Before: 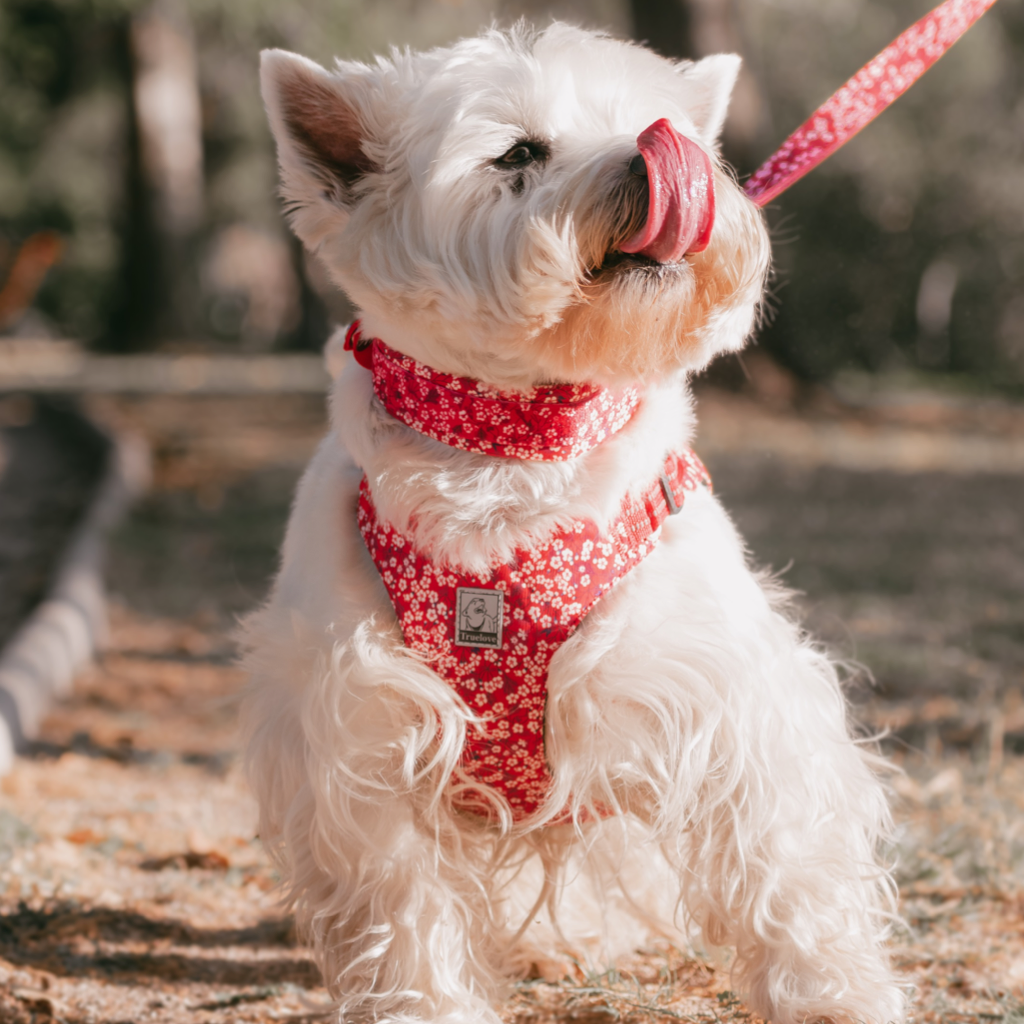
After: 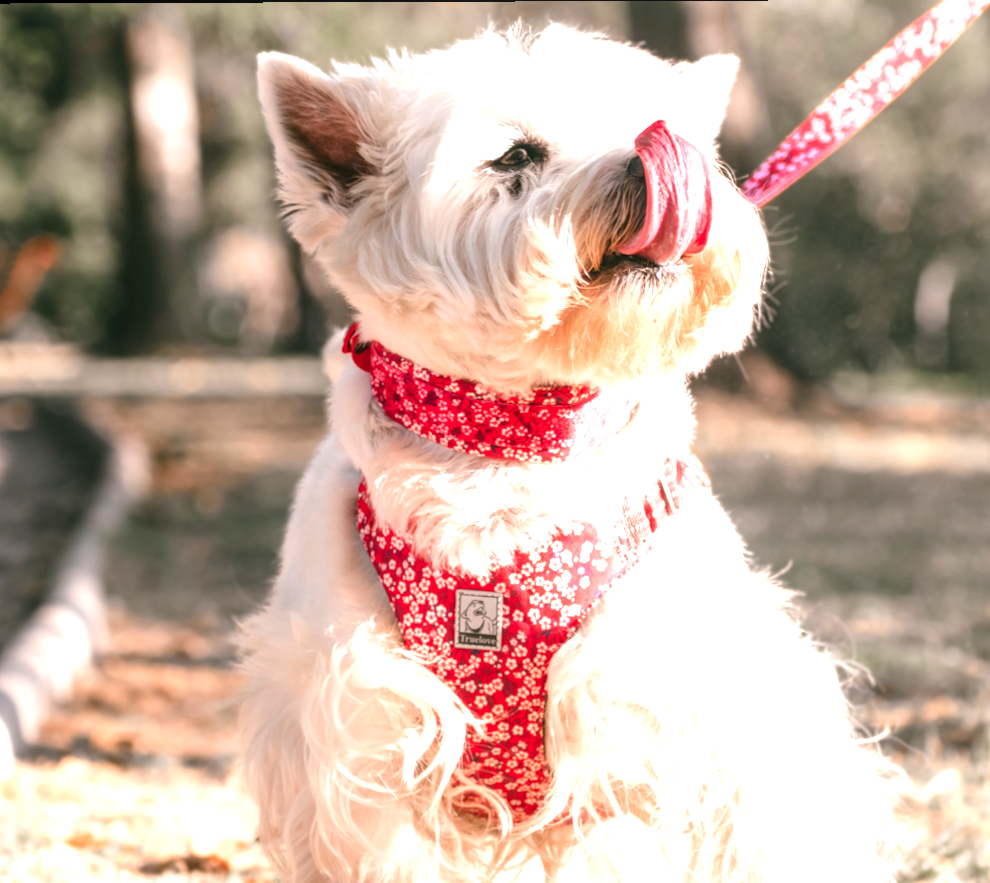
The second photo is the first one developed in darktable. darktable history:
exposure: black level correction 0, exposure 1.195 EV, compensate exposure bias true, compensate highlight preservation false
crop and rotate: angle 0.227°, left 0.324%, right 3.355%, bottom 14.102%
local contrast: on, module defaults
